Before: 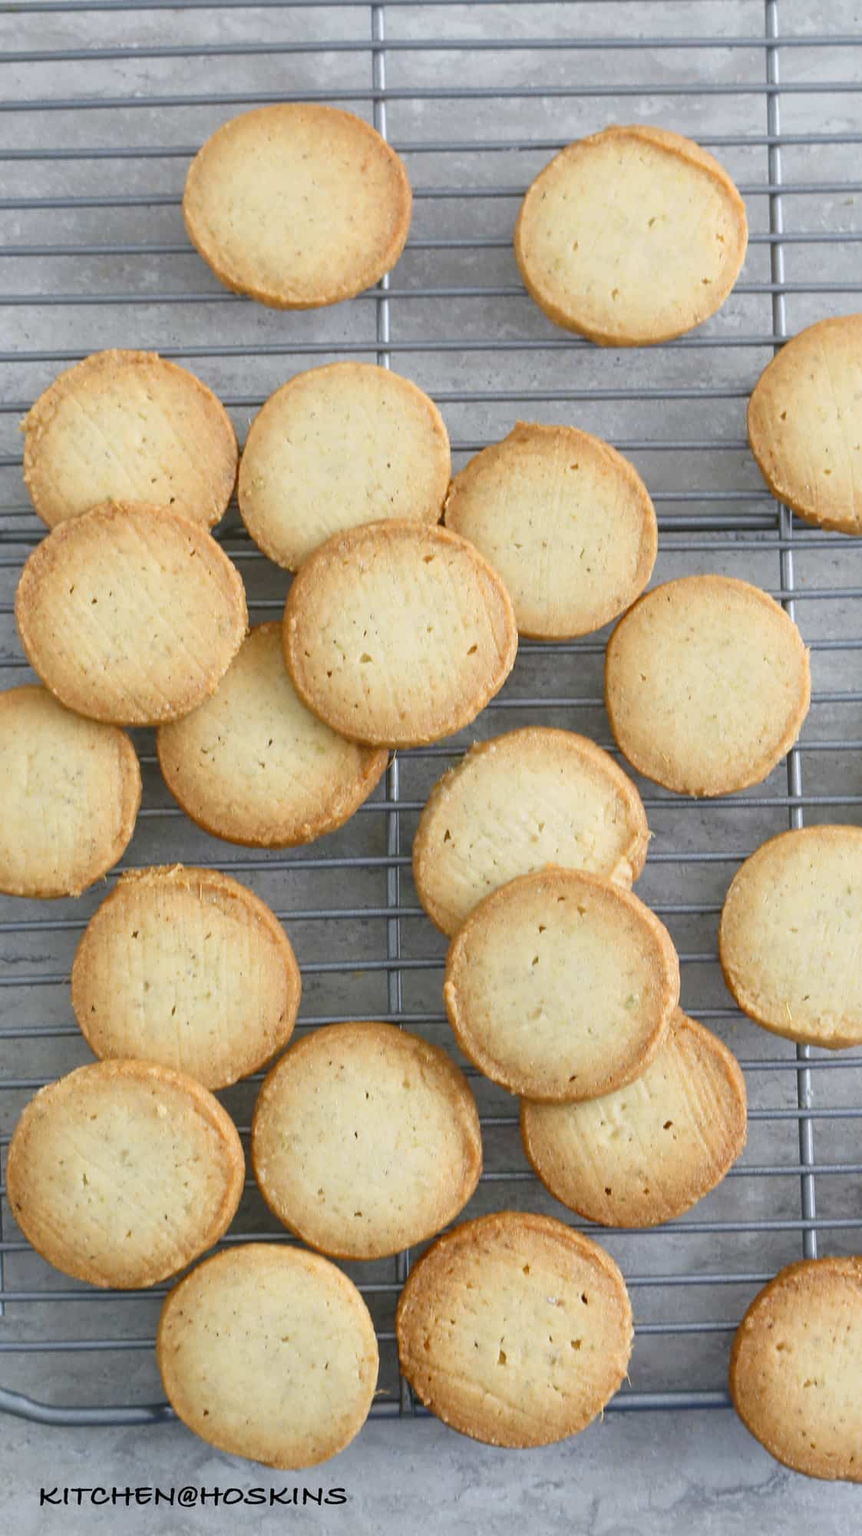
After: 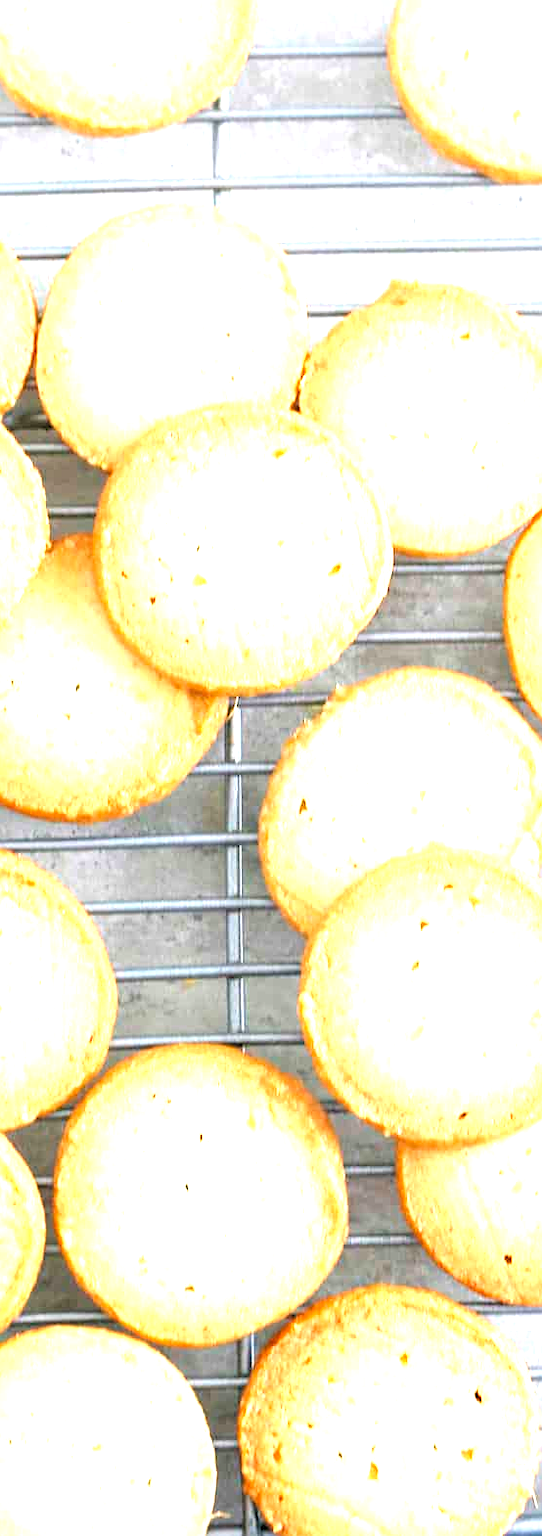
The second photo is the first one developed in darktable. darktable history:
sharpen: amount 0.2
rgb levels: levels [[0.029, 0.461, 0.922], [0, 0.5, 1], [0, 0.5, 1]]
exposure: black level correction 0, exposure 1.9 EV, compensate highlight preservation false
crop and rotate: angle 0.02°, left 24.353%, top 13.219%, right 26.156%, bottom 8.224%
